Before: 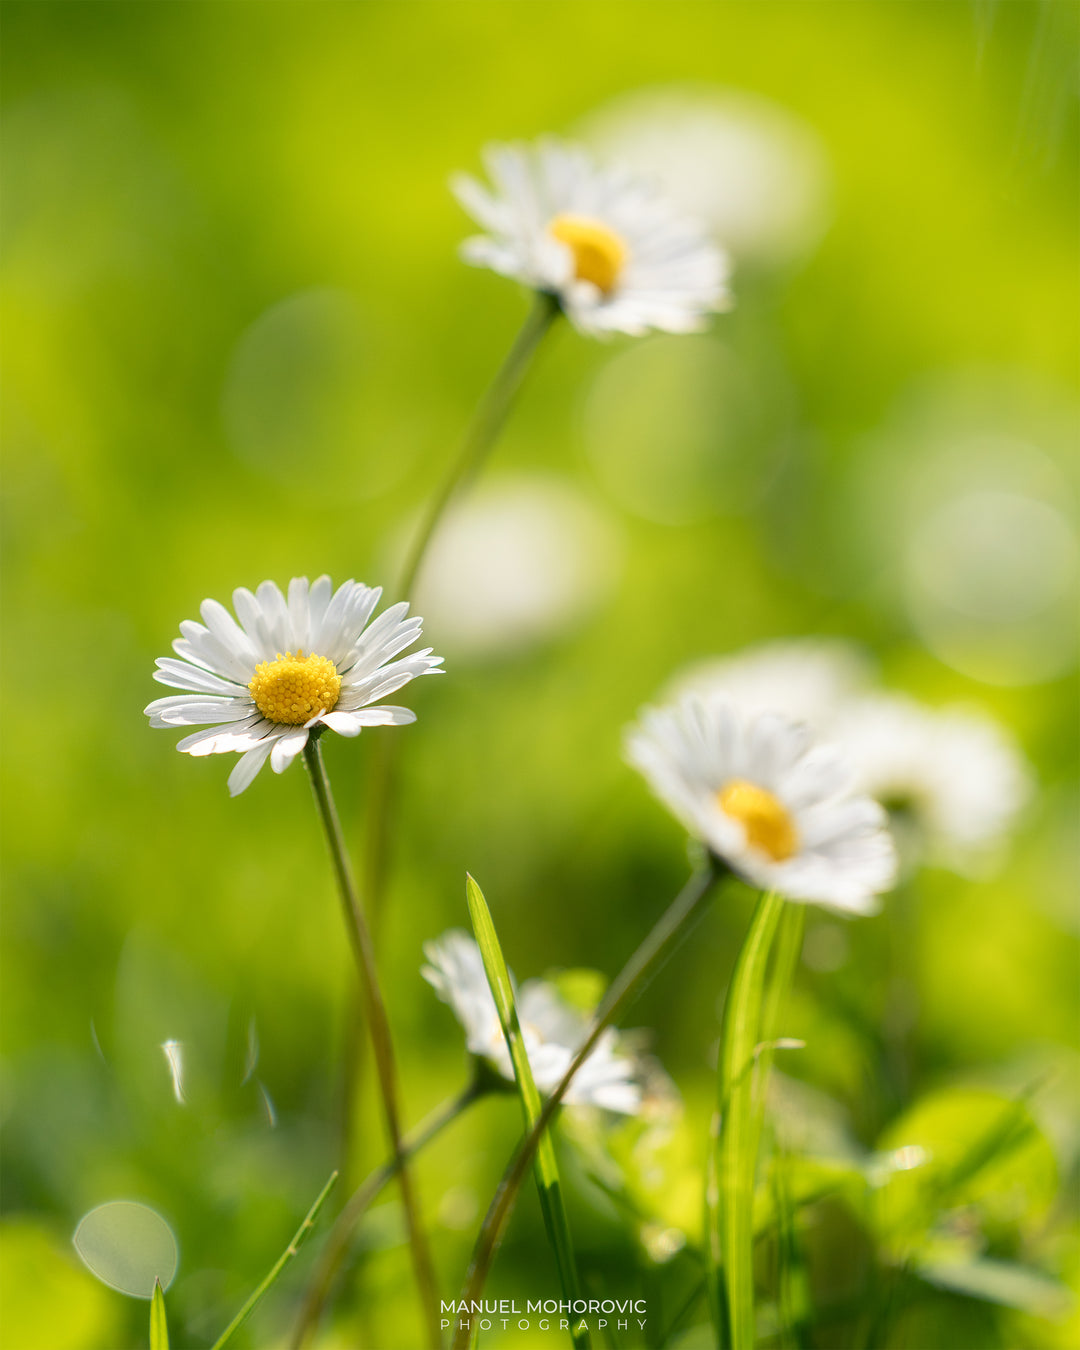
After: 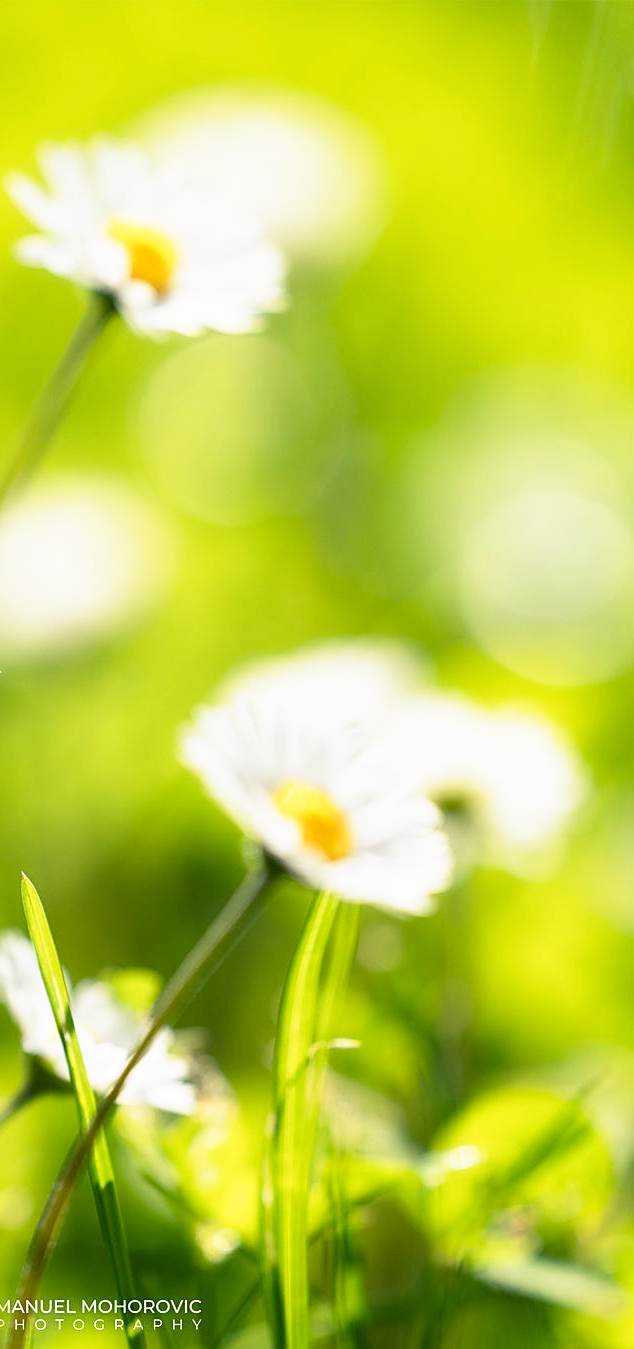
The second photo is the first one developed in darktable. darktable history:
crop: left 41.273%
sharpen: on, module defaults
base curve: curves: ch0 [(0, 0) (0.557, 0.834) (1, 1)], preserve colors none
